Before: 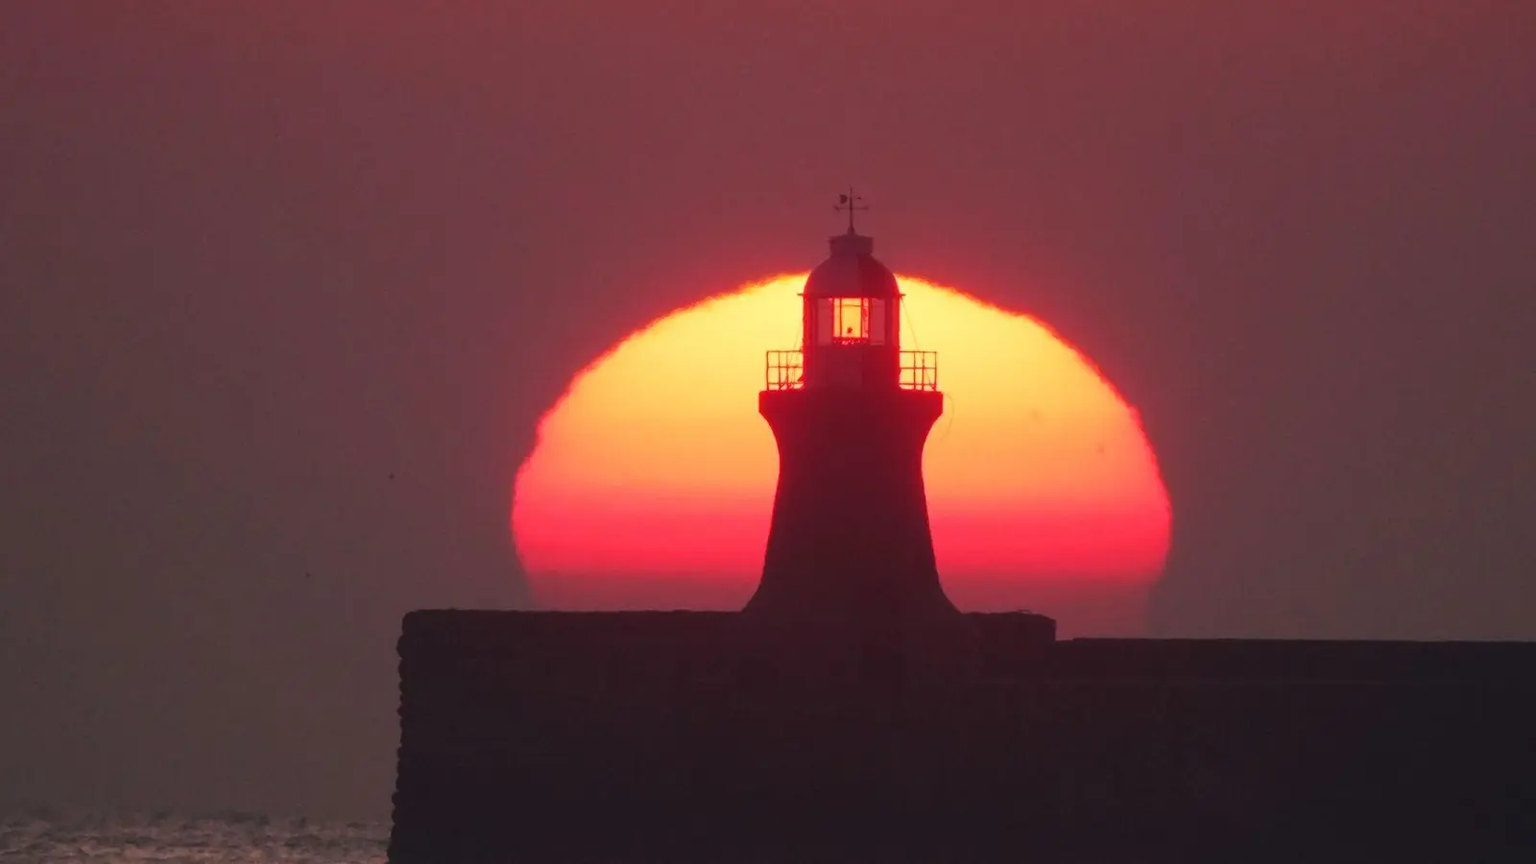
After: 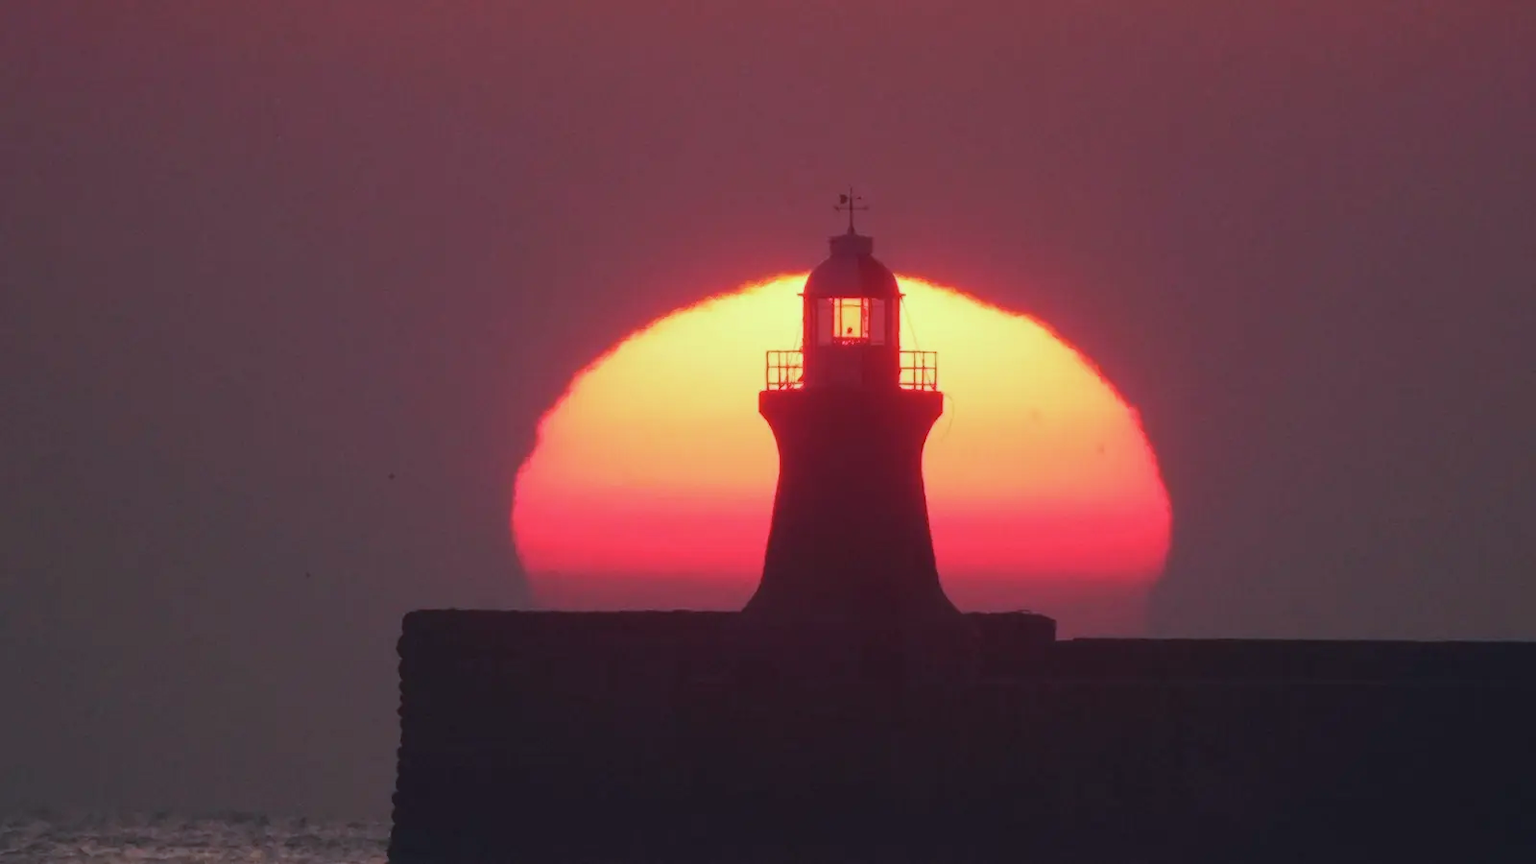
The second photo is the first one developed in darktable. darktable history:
color calibration: illuminant Planckian (black body), x 0.375, y 0.374, temperature 4119.68 K
